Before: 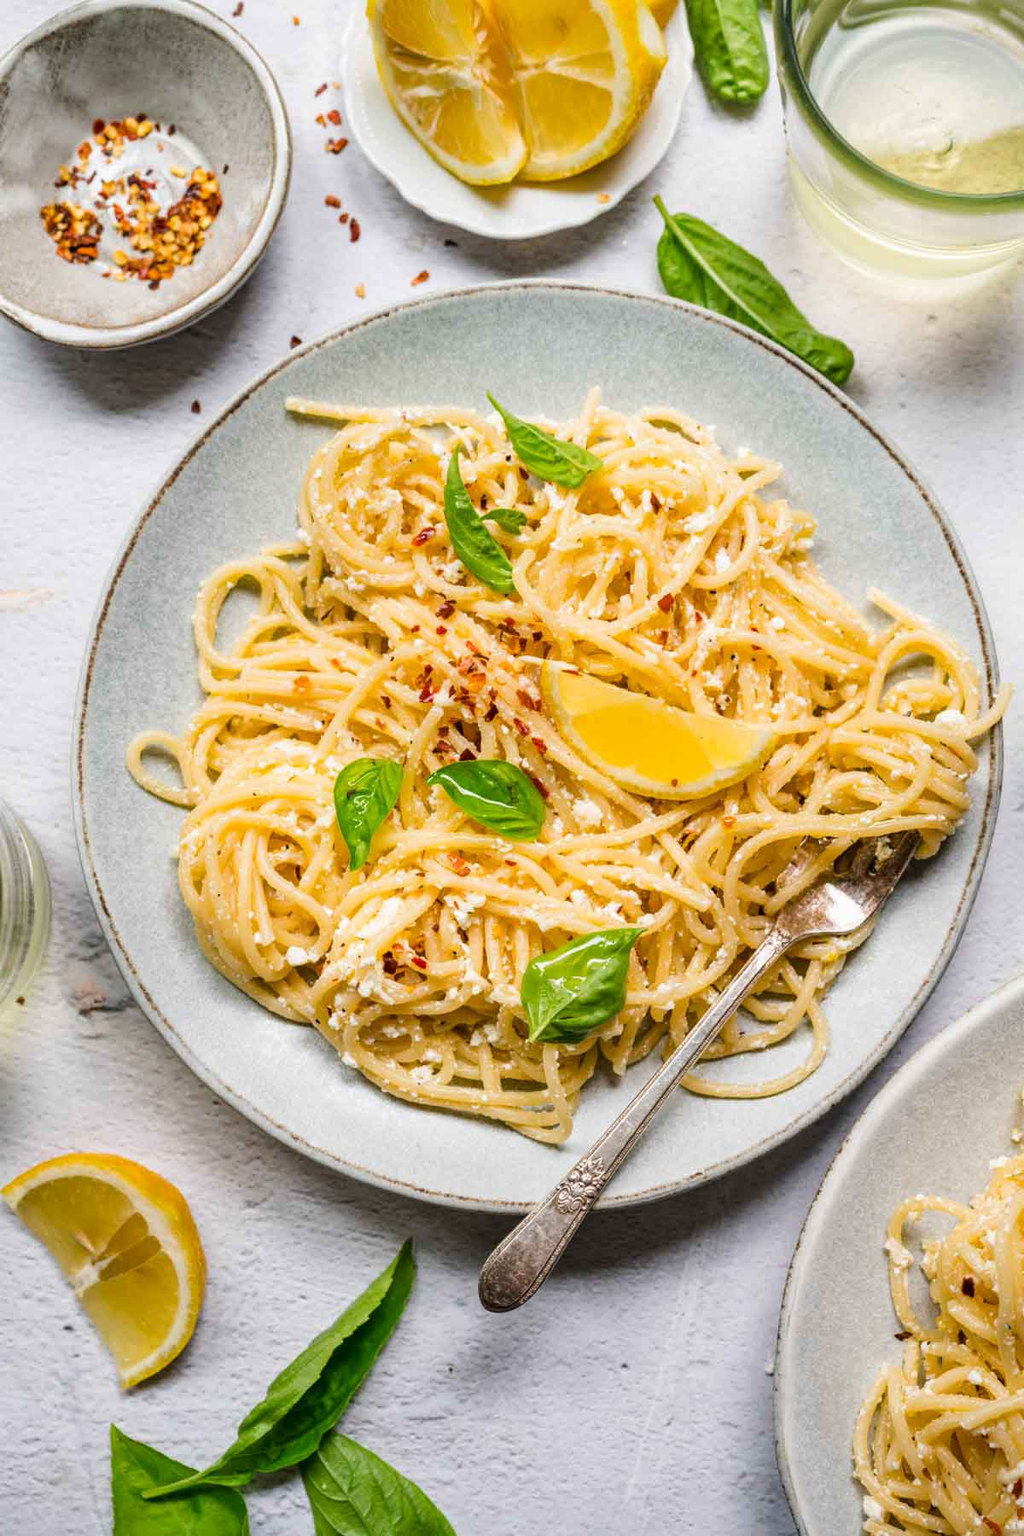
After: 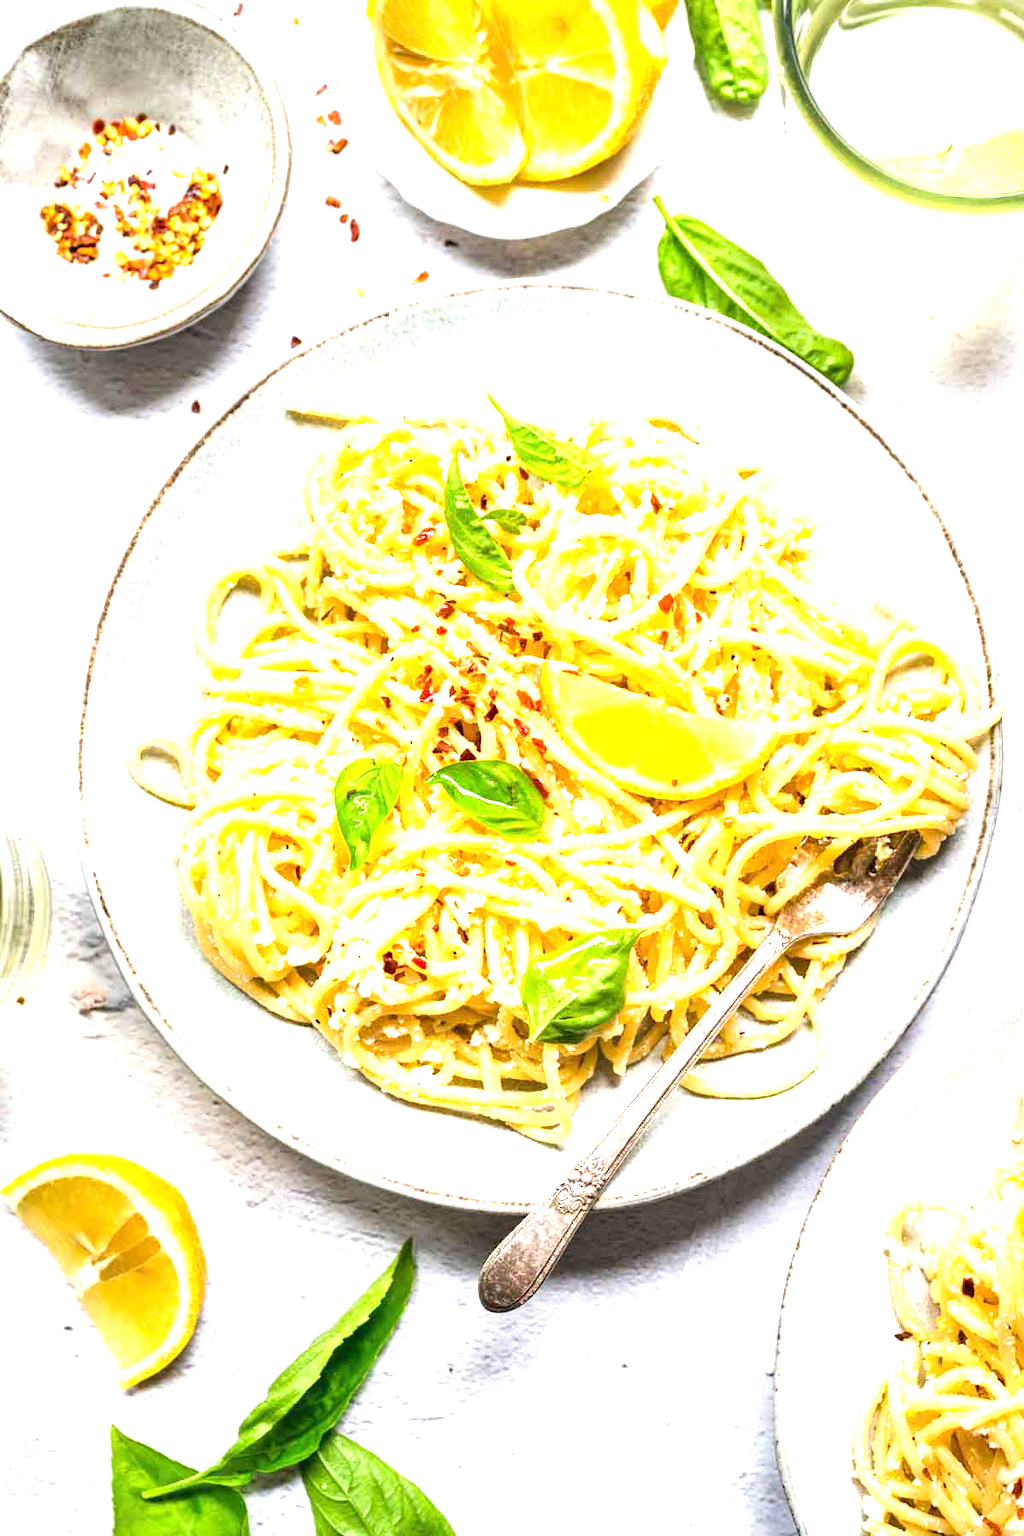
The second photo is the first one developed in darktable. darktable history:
exposure: black level correction 0, exposure 1.496 EV, compensate highlight preservation false
